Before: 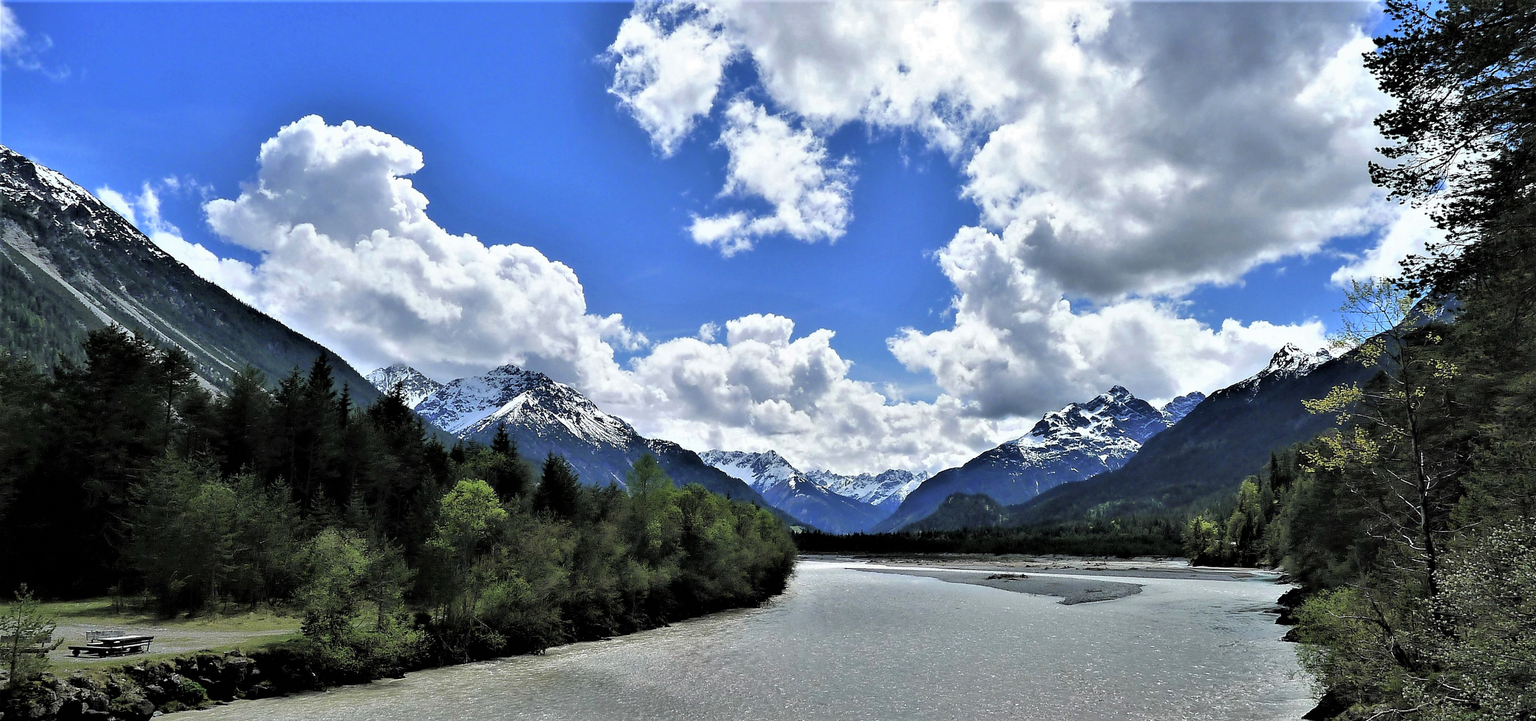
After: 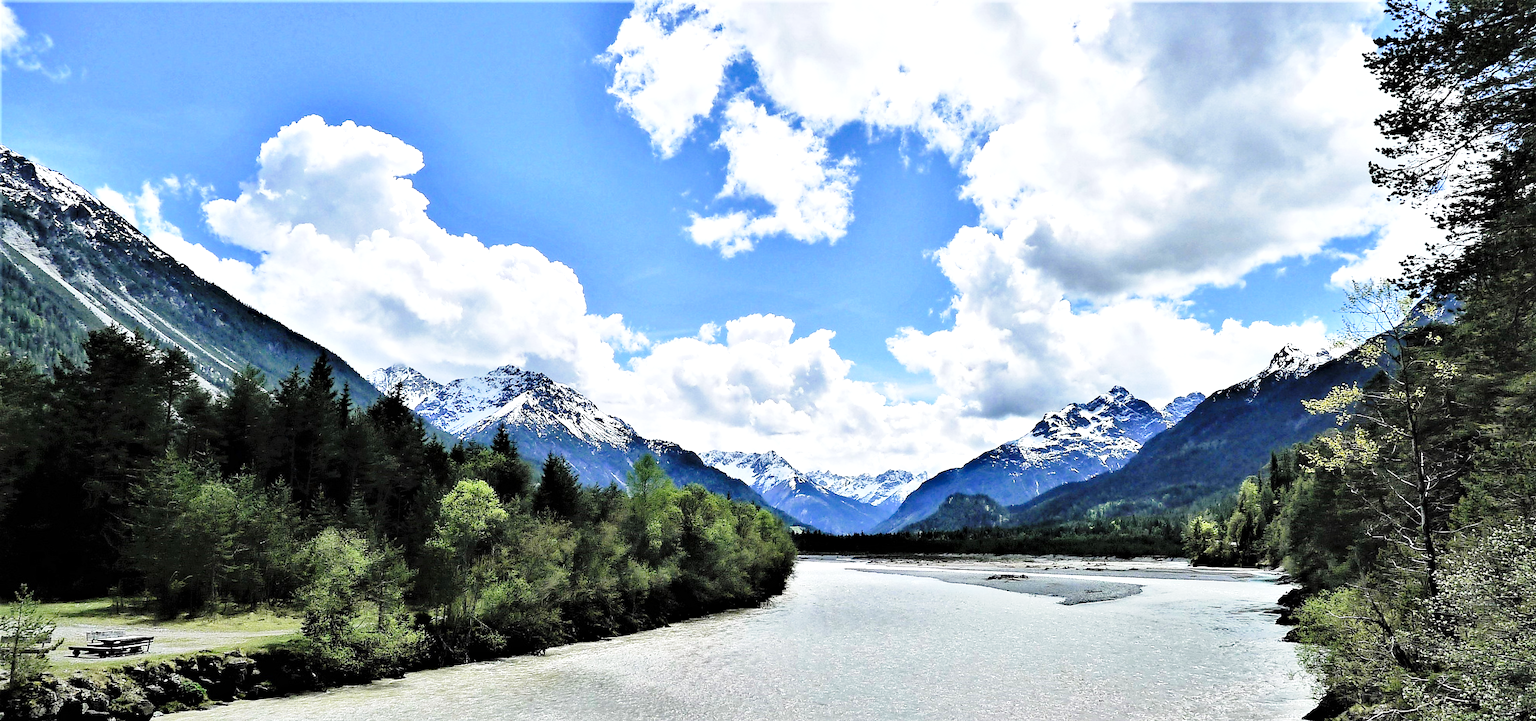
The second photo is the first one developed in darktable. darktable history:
base curve: curves: ch0 [(0, 0) (0.028, 0.03) (0.121, 0.232) (0.46, 0.748) (0.859, 0.968) (1, 1)], preserve colors none
exposure: exposure 0.6 EV, compensate highlight preservation false
haze removal: compatibility mode true, adaptive false
